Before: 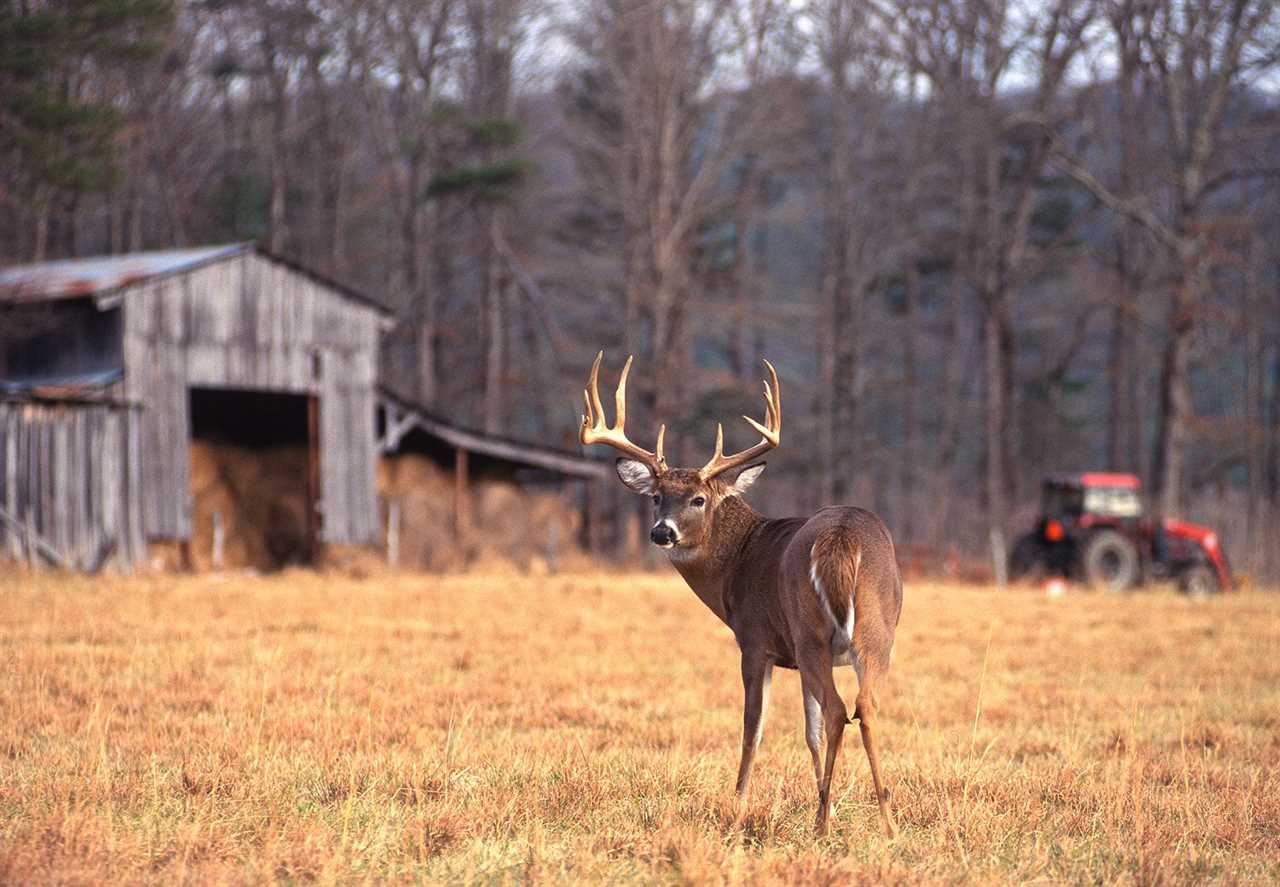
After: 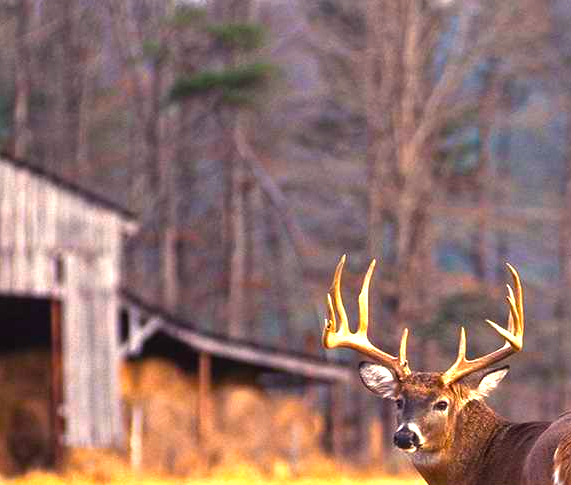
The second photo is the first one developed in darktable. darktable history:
color balance rgb: highlights gain › chroma 3.063%, highlights gain › hue 77.15°, perceptual saturation grading › global saturation 0.393%, perceptual brilliance grading › global brilliance 25.45%, global vibrance 50.421%
crop: left 20.102%, top 10.829%, right 35.247%, bottom 34.445%
